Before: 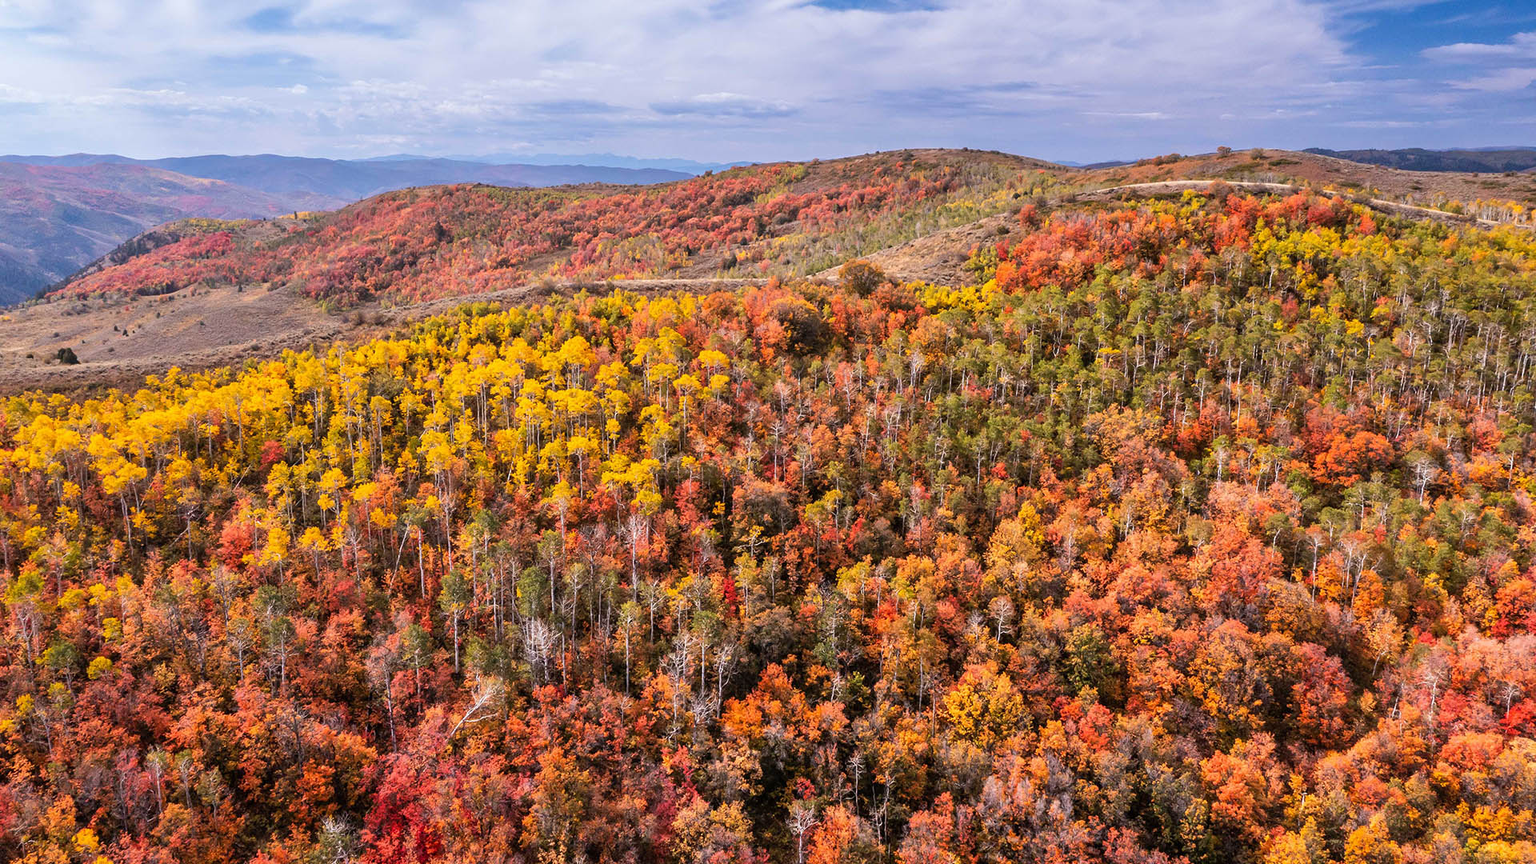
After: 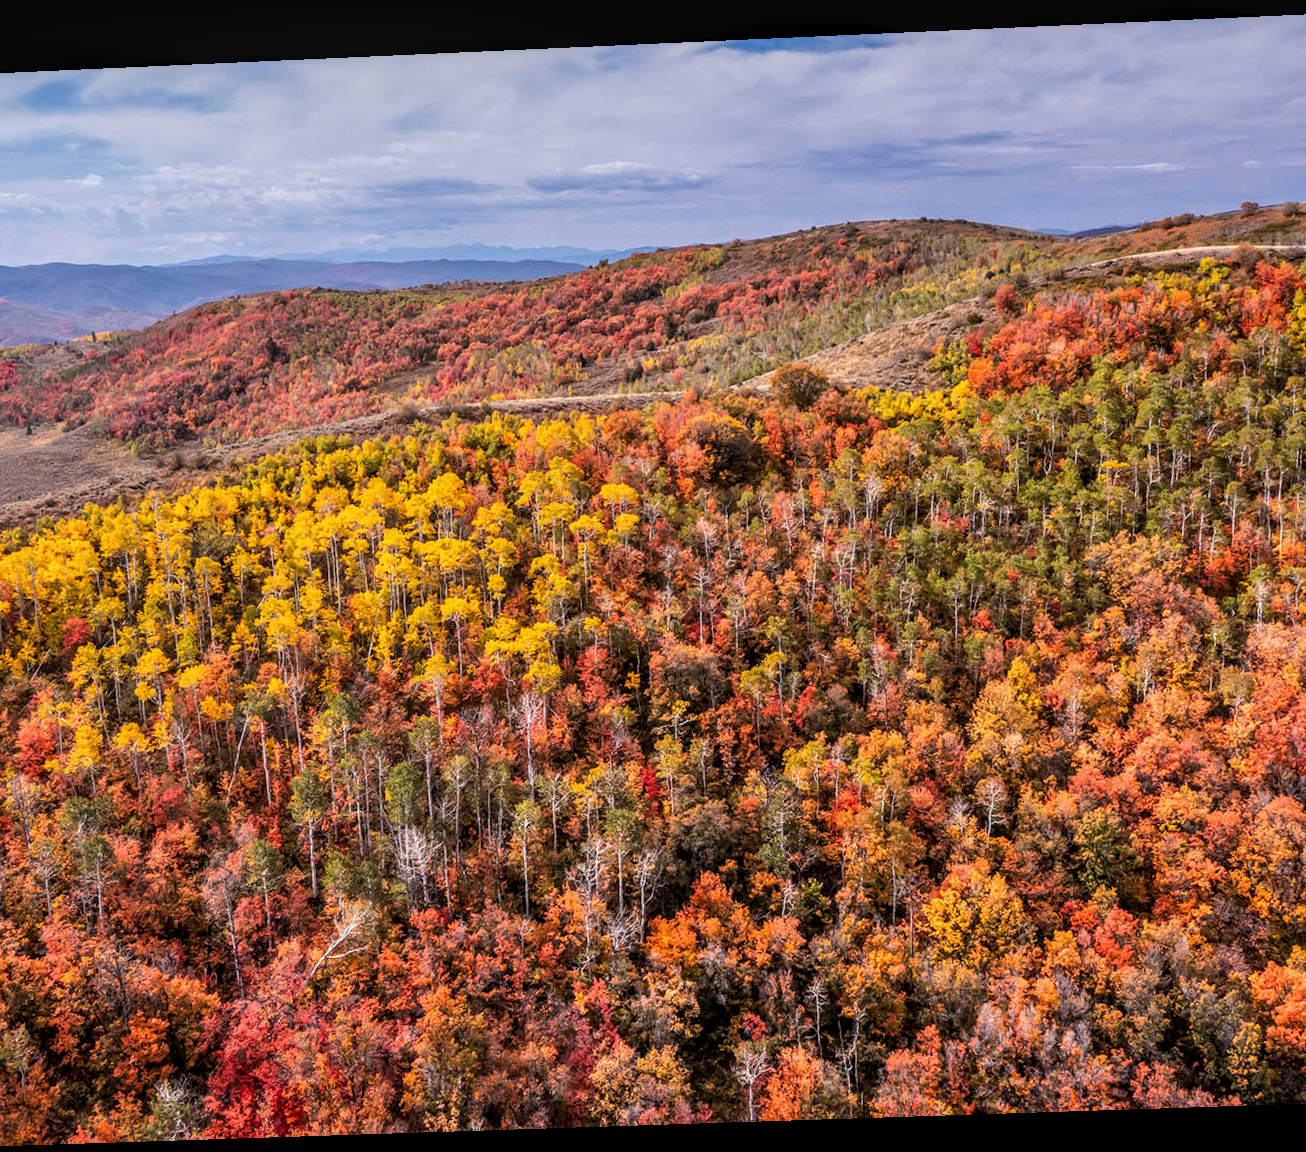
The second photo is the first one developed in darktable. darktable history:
crop and rotate: left 14.292%, right 19.041%
rotate and perspective: rotation -2.22°, lens shift (horizontal) -0.022, automatic cropping off
local contrast: highlights 25%, detail 130%
